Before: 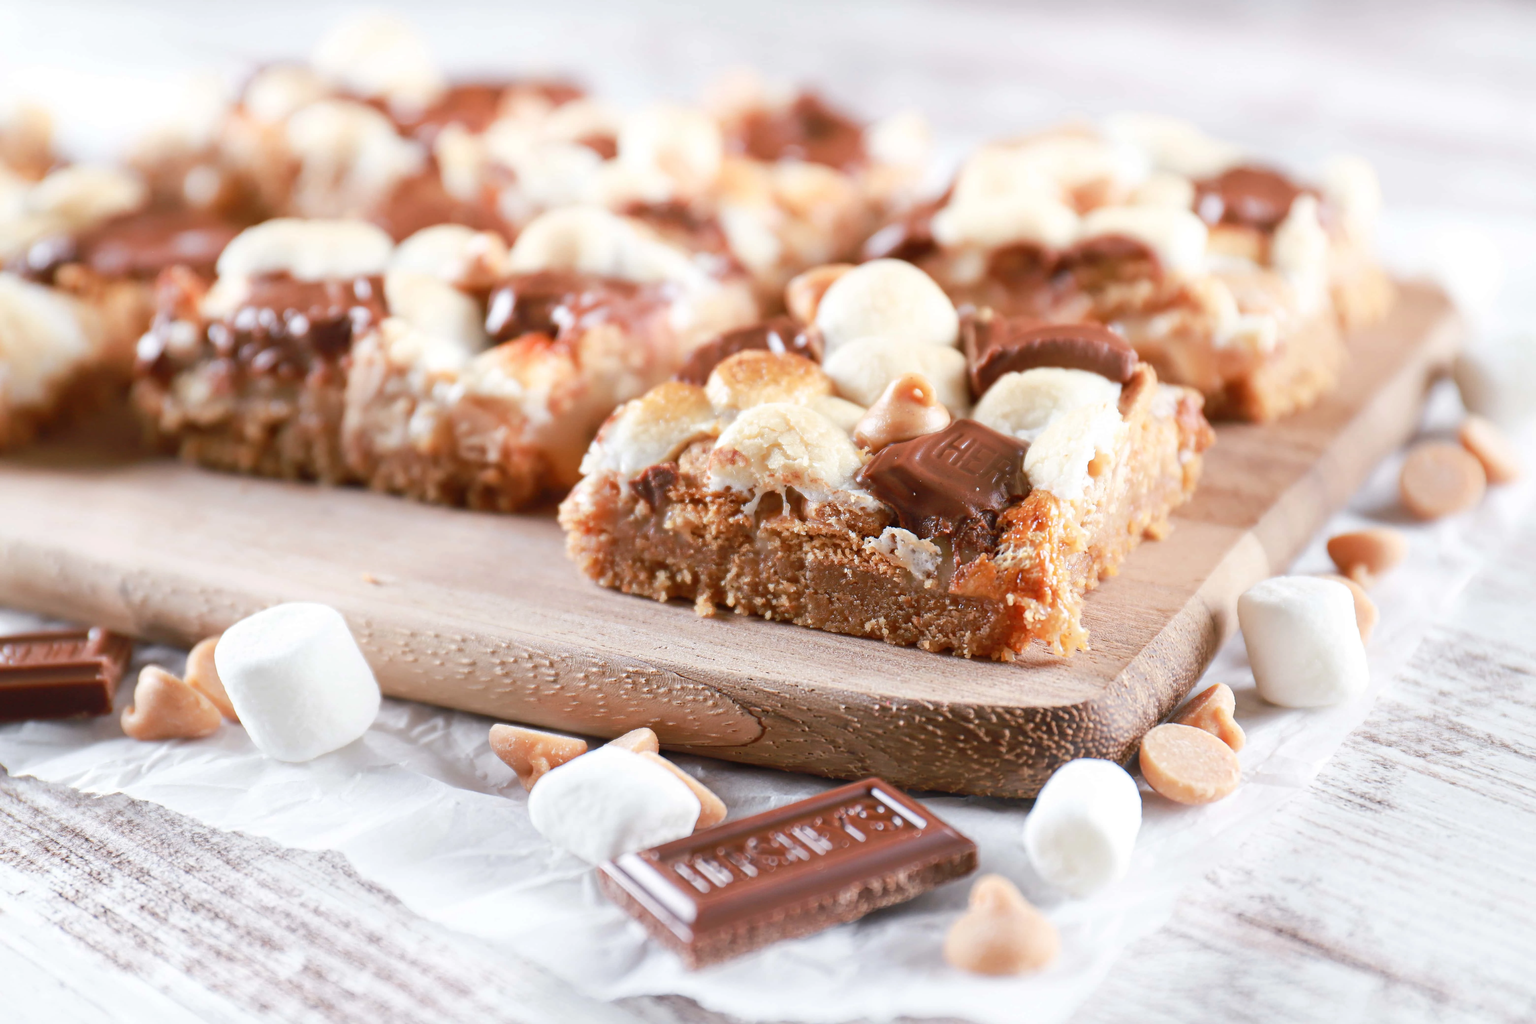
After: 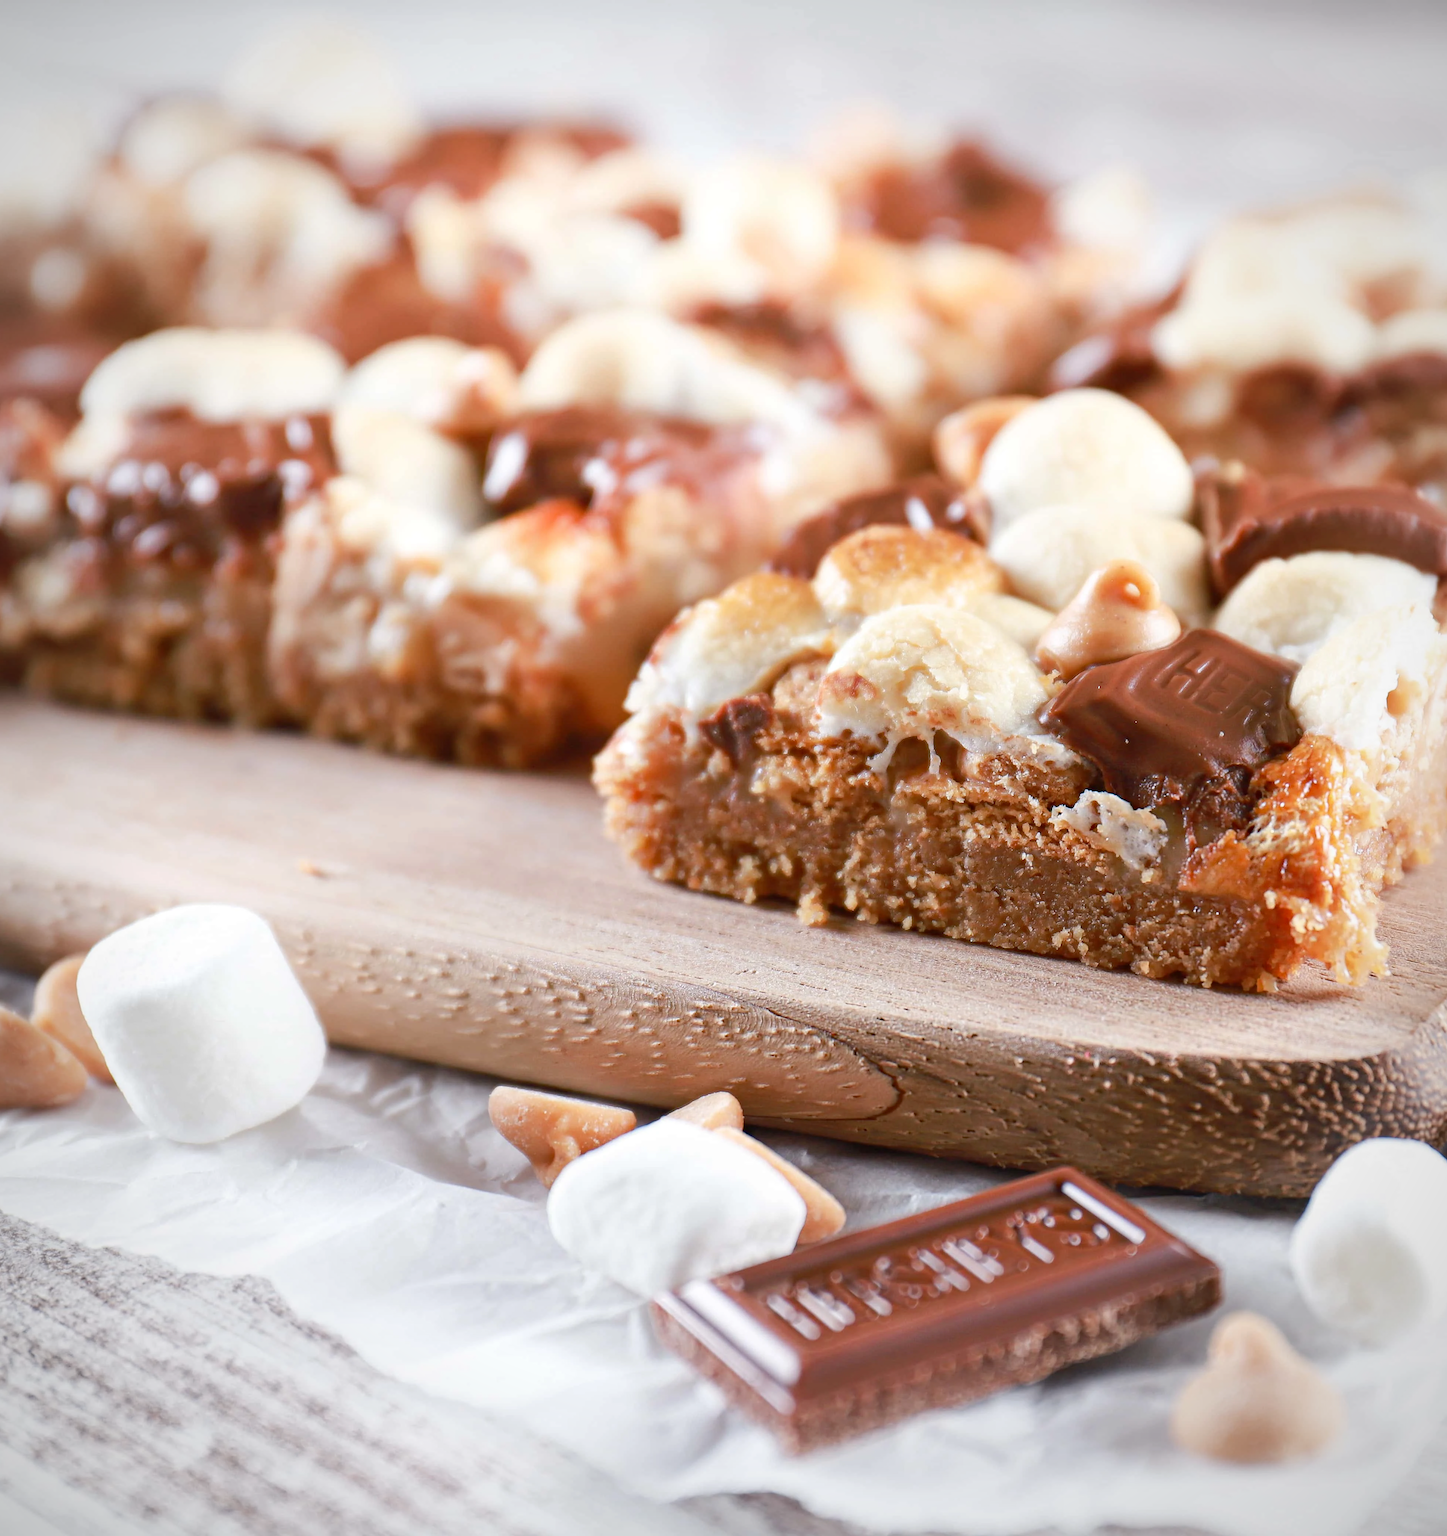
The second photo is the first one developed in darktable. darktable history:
vignetting: fall-off radius 70%, automatic ratio true
crop: left 10.644%, right 26.528%
haze removal: adaptive false
